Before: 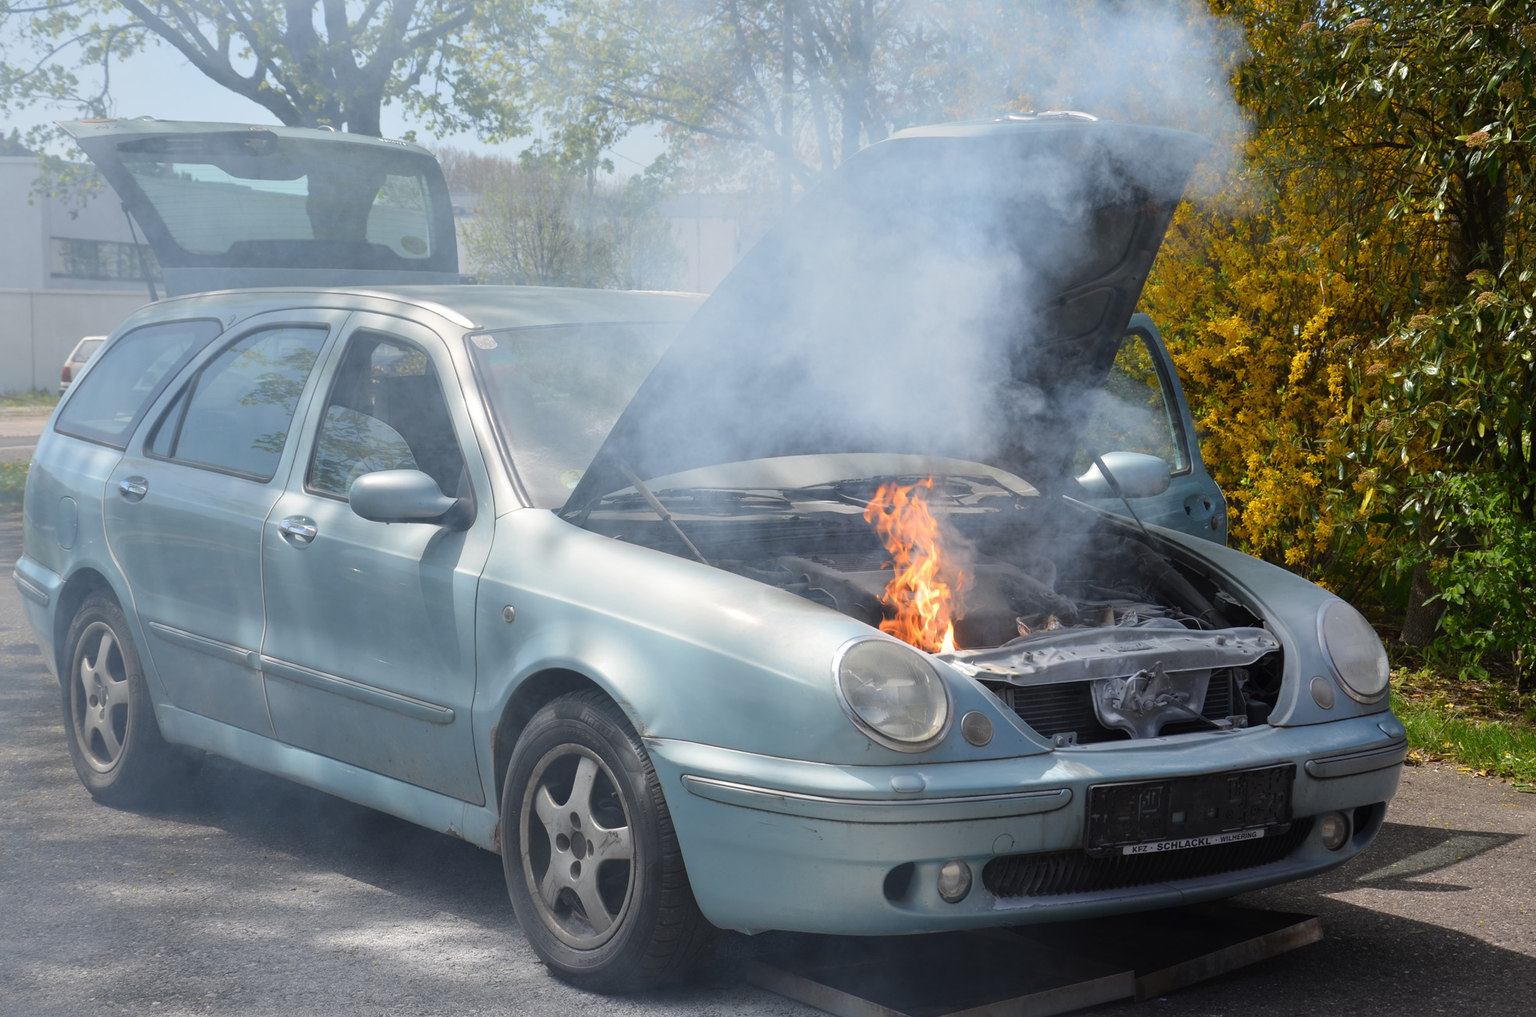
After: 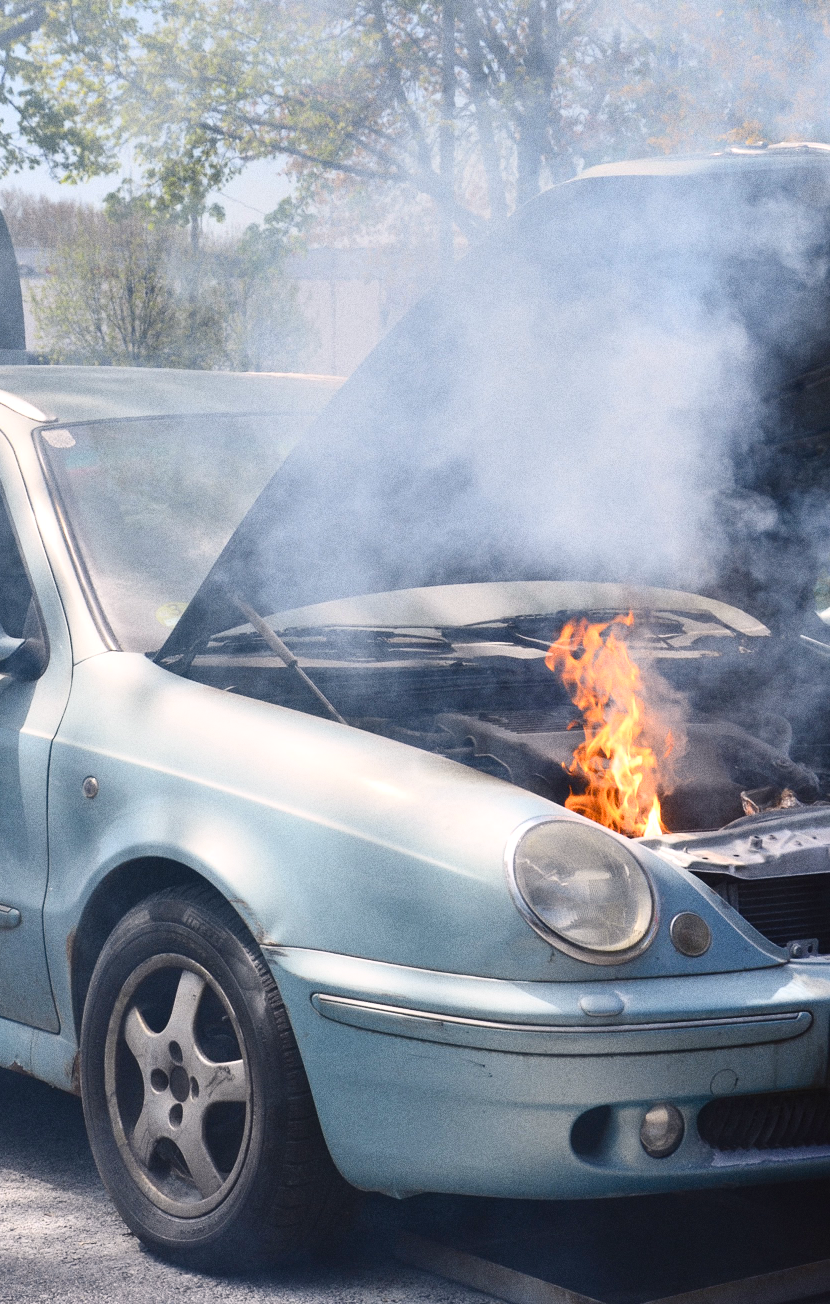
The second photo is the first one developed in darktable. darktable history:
contrast brightness saturation: contrast 0.28
crop: left 28.583%, right 29.231%
shadows and highlights: shadows 12, white point adjustment 1.2, soften with gaussian
local contrast: mode bilateral grid, contrast 15, coarseness 36, detail 105%, midtone range 0.2
color balance rgb: shadows lift › chroma 2%, shadows lift › hue 247.2°, power › chroma 0.3%, power › hue 25.2°, highlights gain › chroma 3%, highlights gain › hue 60°, global offset › luminance 0.75%, perceptual saturation grading › global saturation 20%, perceptual saturation grading › highlights -20%, perceptual saturation grading › shadows 30%, global vibrance 20%
white balance: red 0.974, blue 1.044
grain: coarseness 8.68 ISO, strength 31.94%
